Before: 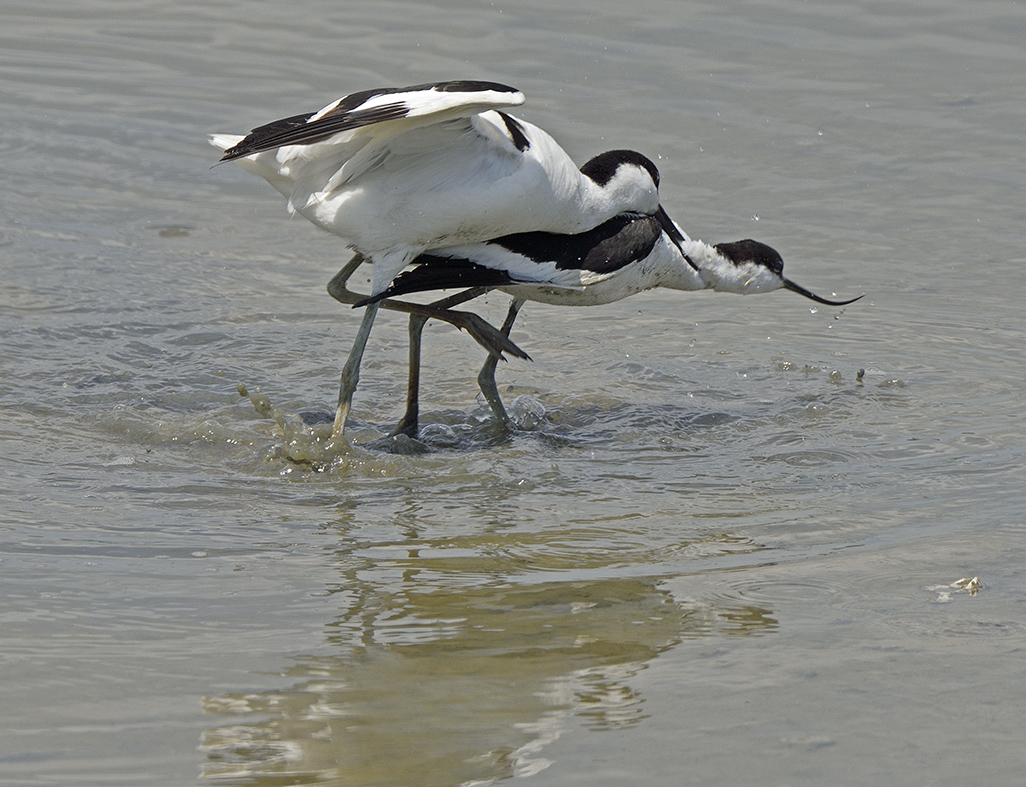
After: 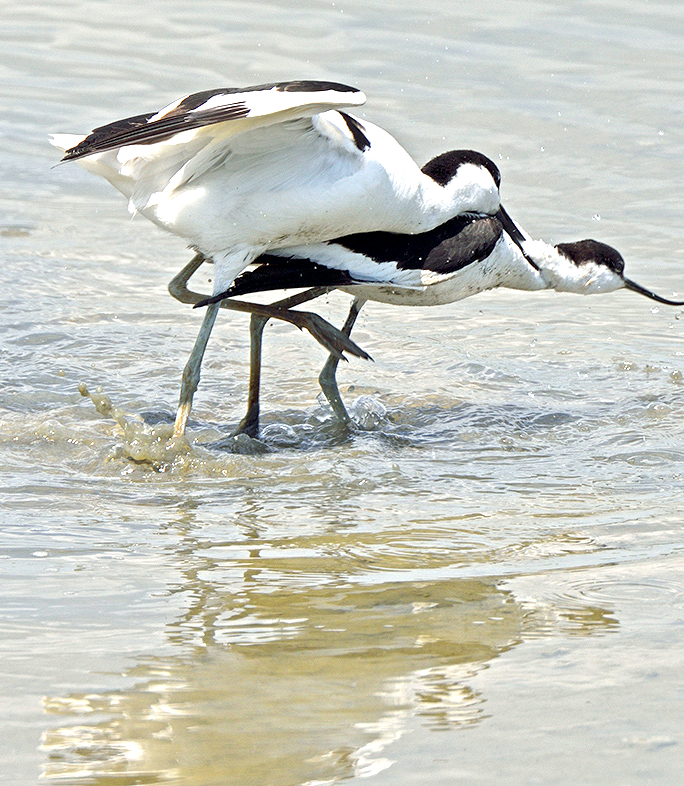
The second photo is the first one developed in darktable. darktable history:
crop and rotate: left 15.499%, right 17.768%
local contrast: mode bilateral grid, contrast 100, coarseness 100, detail 107%, midtone range 0.2
exposure: black level correction 0.001, exposure 1.321 EV, compensate highlight preservation false
